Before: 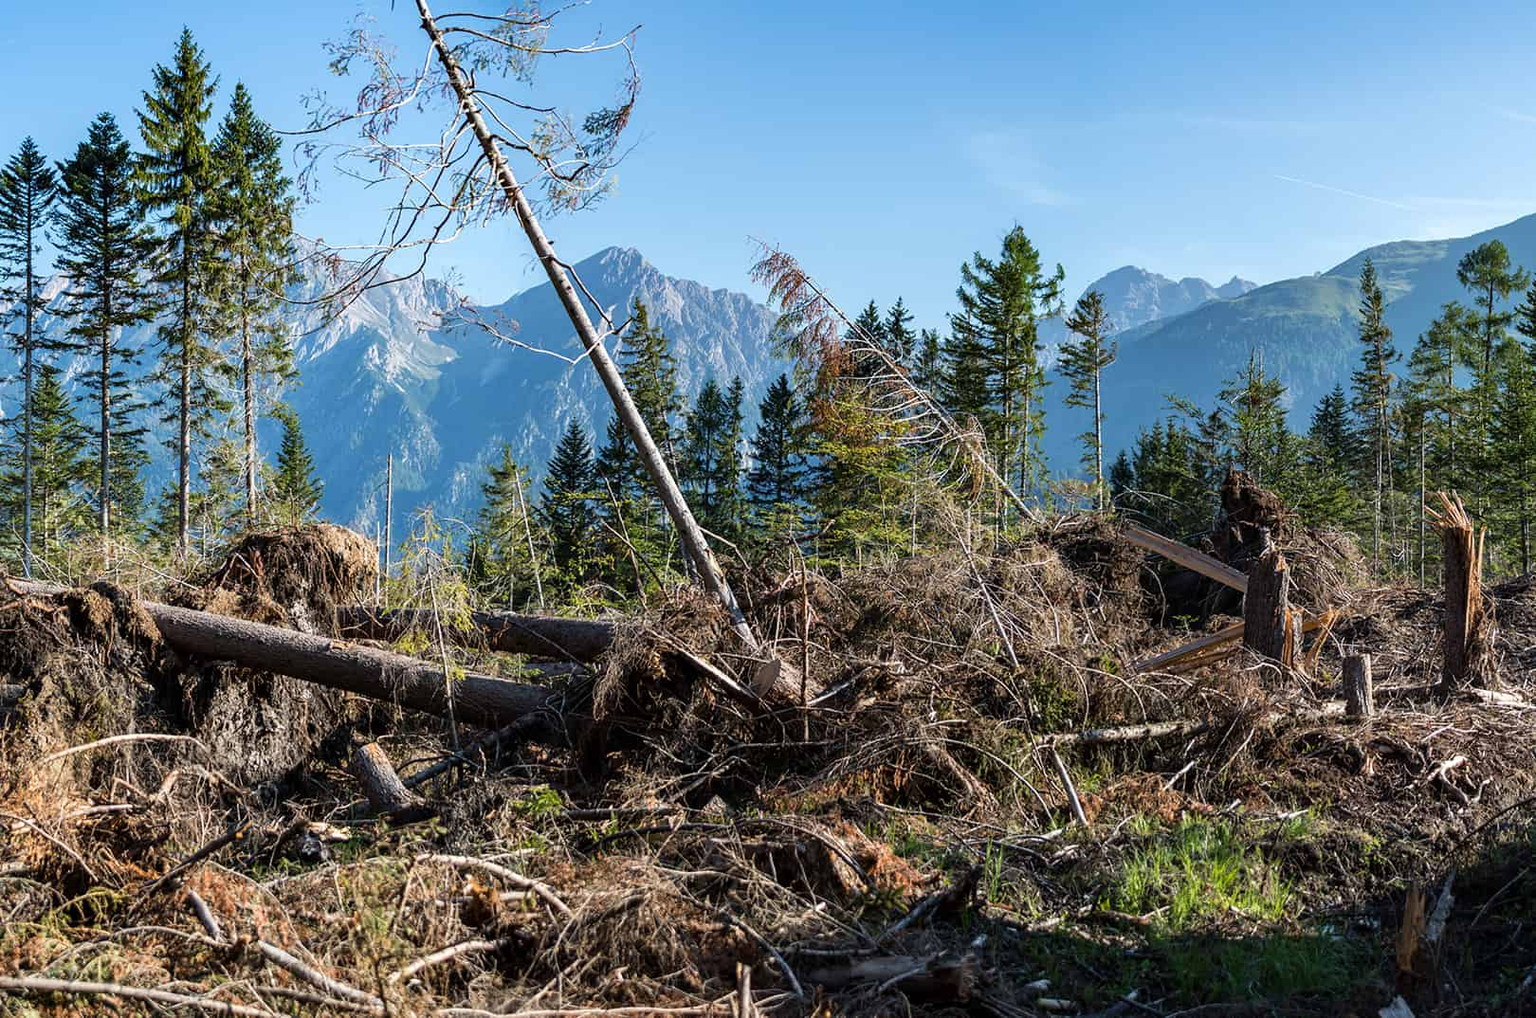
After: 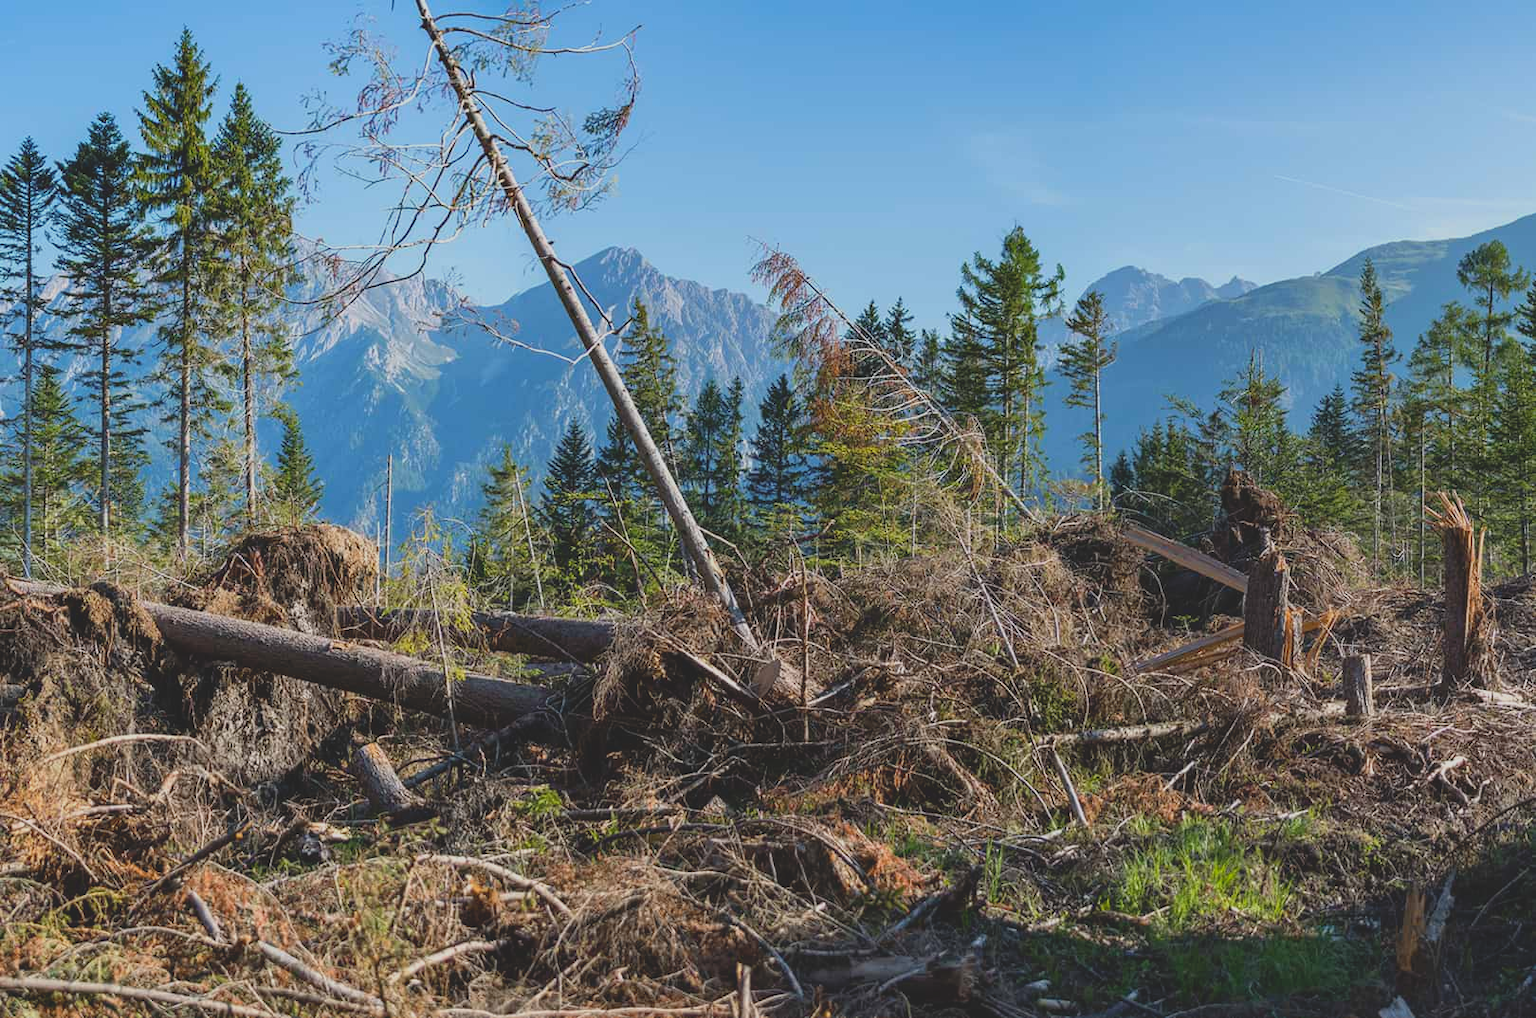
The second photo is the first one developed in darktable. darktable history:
contrast brightness saturation: contrast -0.281
